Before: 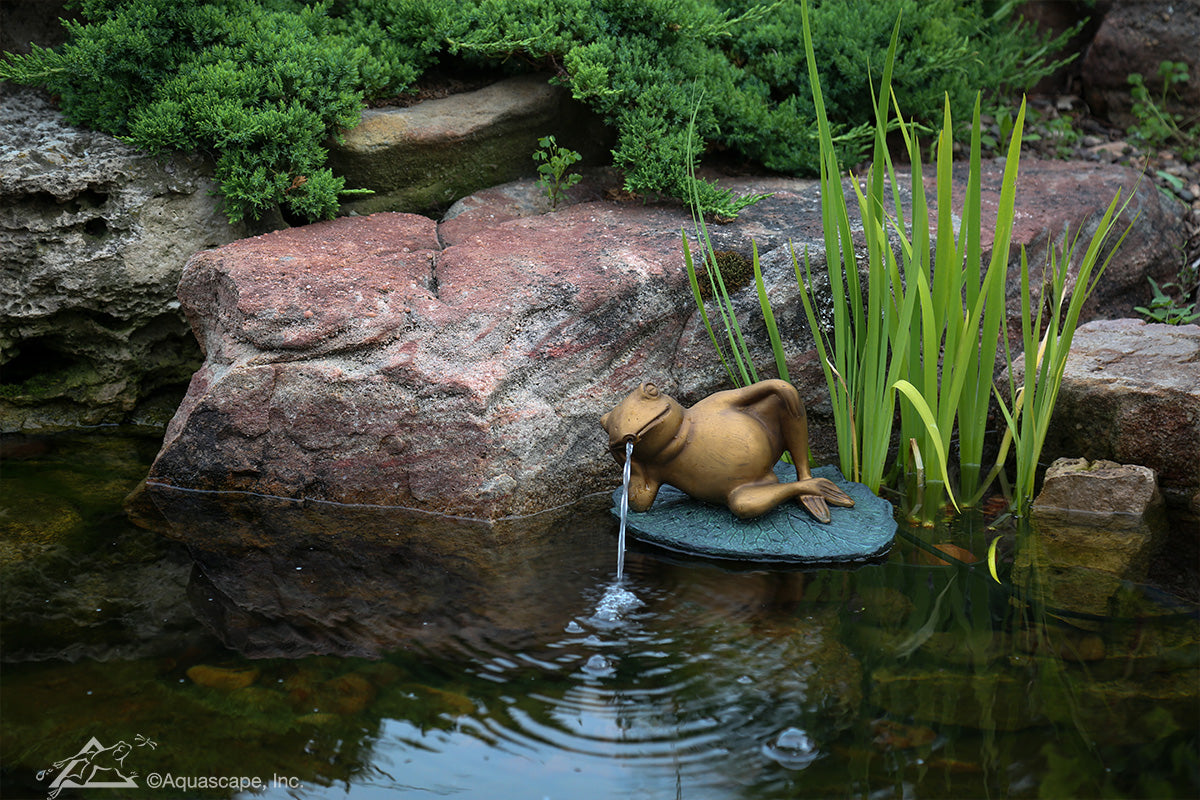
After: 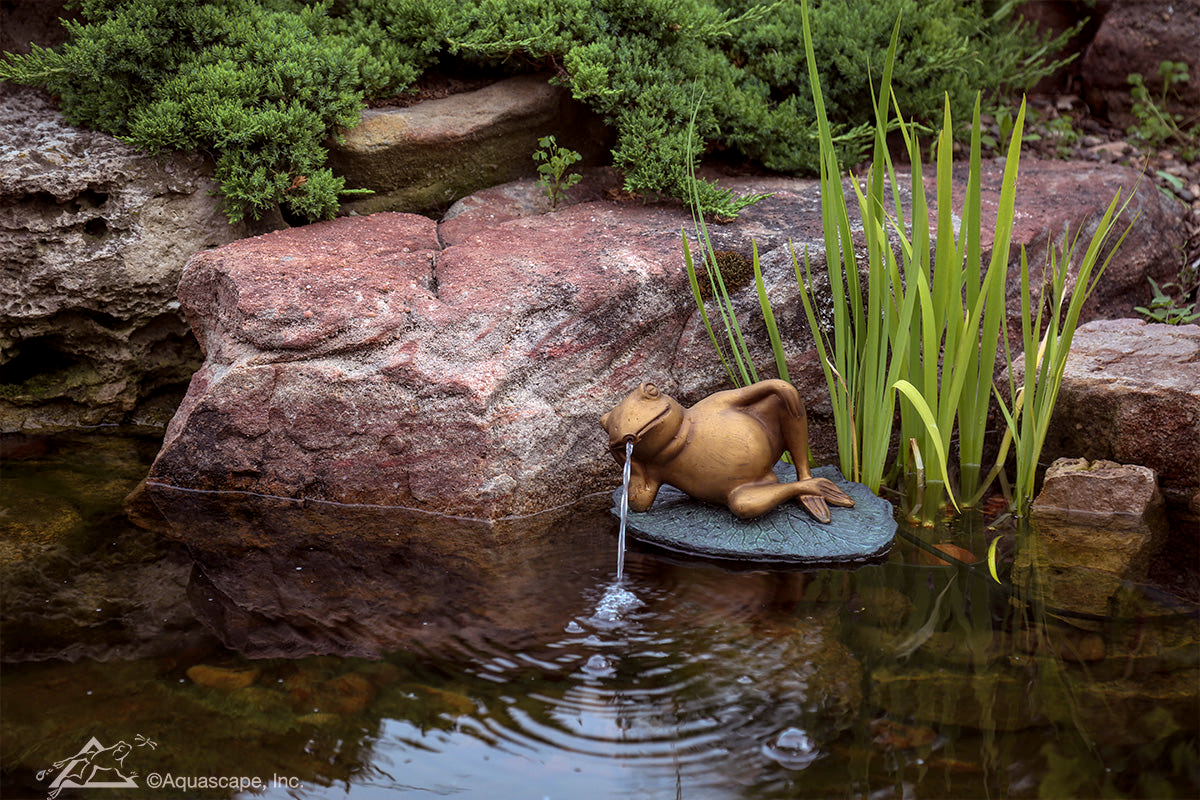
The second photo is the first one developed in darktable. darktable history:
rgb levels: mode RGB, independent channels, levels [[0, 0.474, 1], [0, 0.5, 1], [0, 0.5, 1]]
local contrast: on, module defaults
